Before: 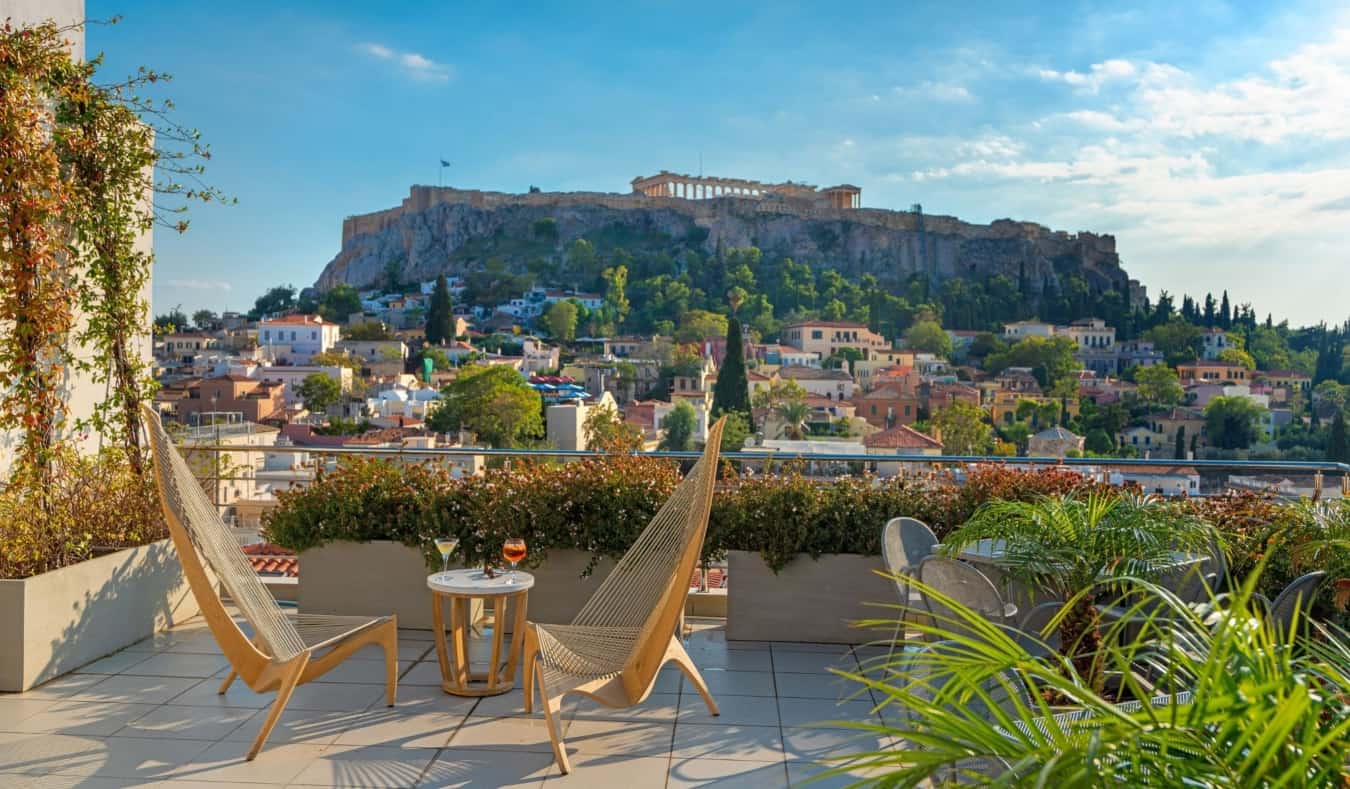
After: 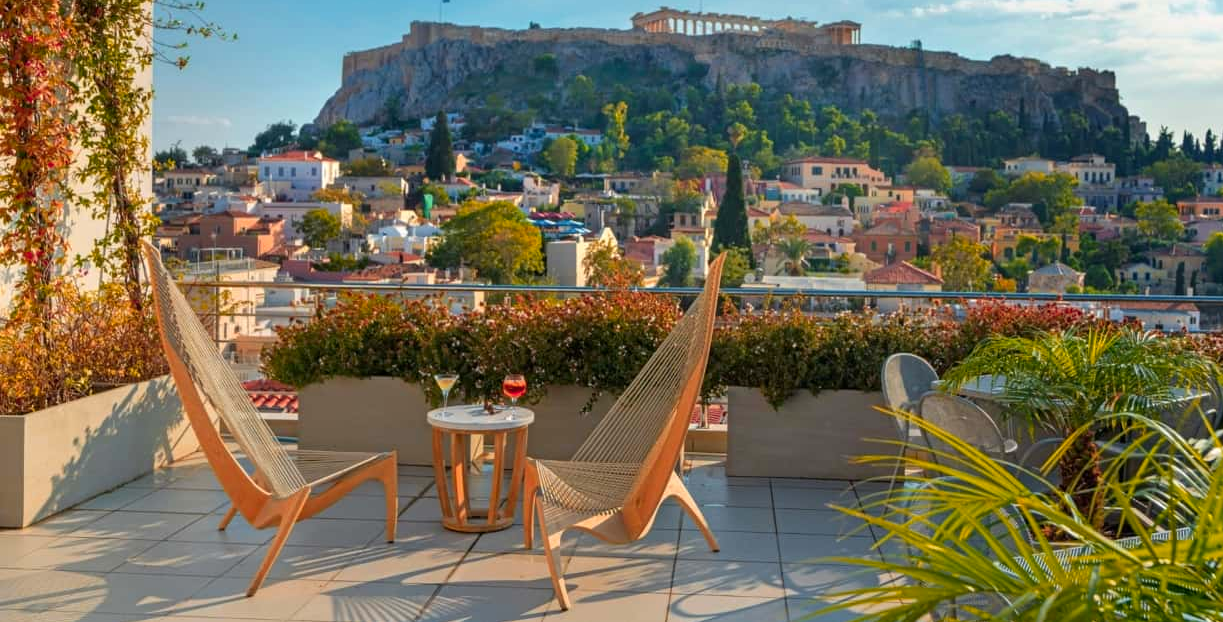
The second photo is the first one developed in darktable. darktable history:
crop: top 20.884%, right 9.398%, bottom 0.259%
color zones: curves: ch1 [(0.24, 0.634) (0.75, 0.5)]; ch2 [(0.253, 0.437) (0.745, 0.491)]
